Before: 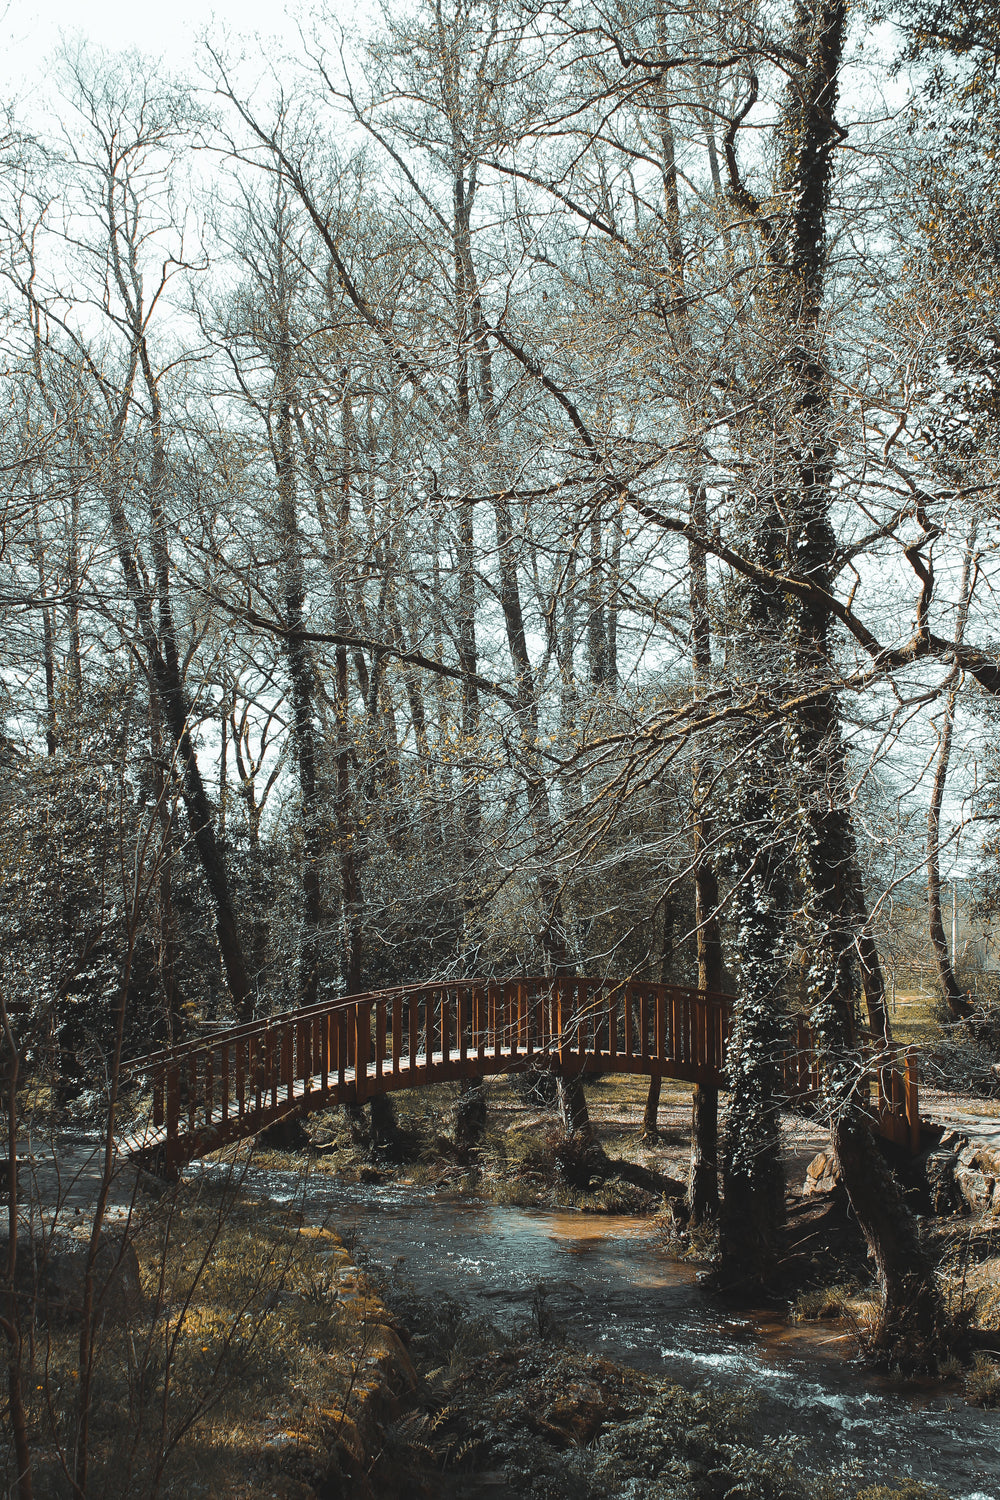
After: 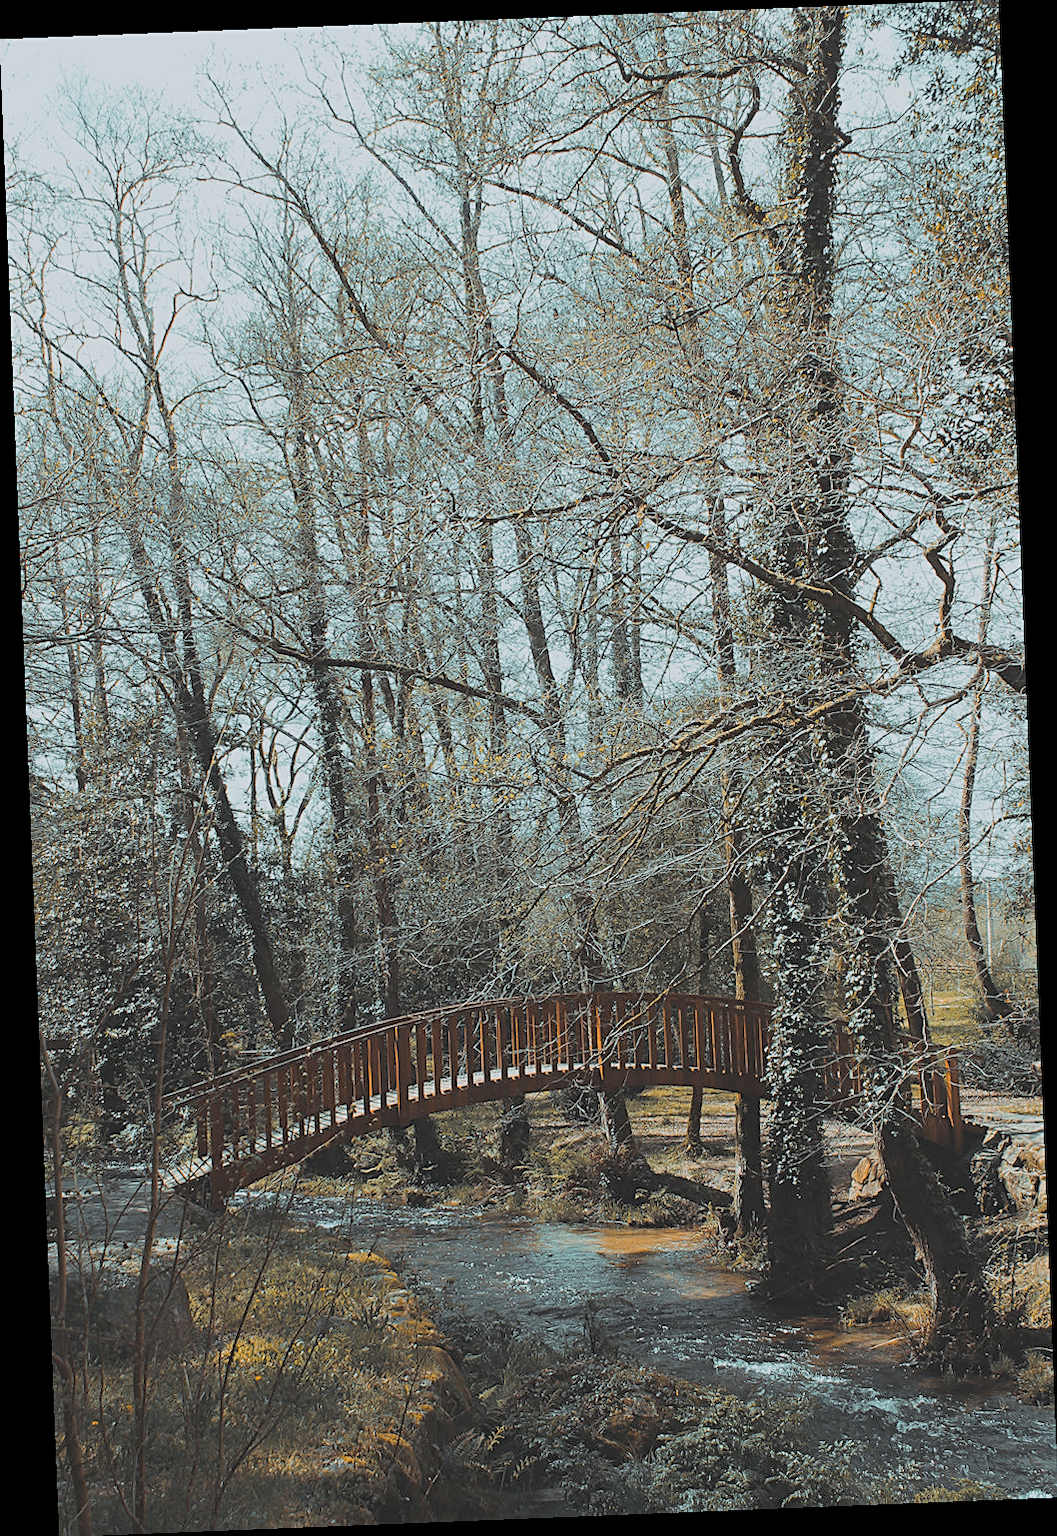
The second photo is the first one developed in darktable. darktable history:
rotate and perspective: rotation -2.29°, automatic cropping off
color balance rgb: perceptual saturation grading › global saturation 10%, global vibrance 10%
sharpen: on, module defaults
global tonemap: drago (0.7, 100)
white balance: red 0.982, blue 1.018
